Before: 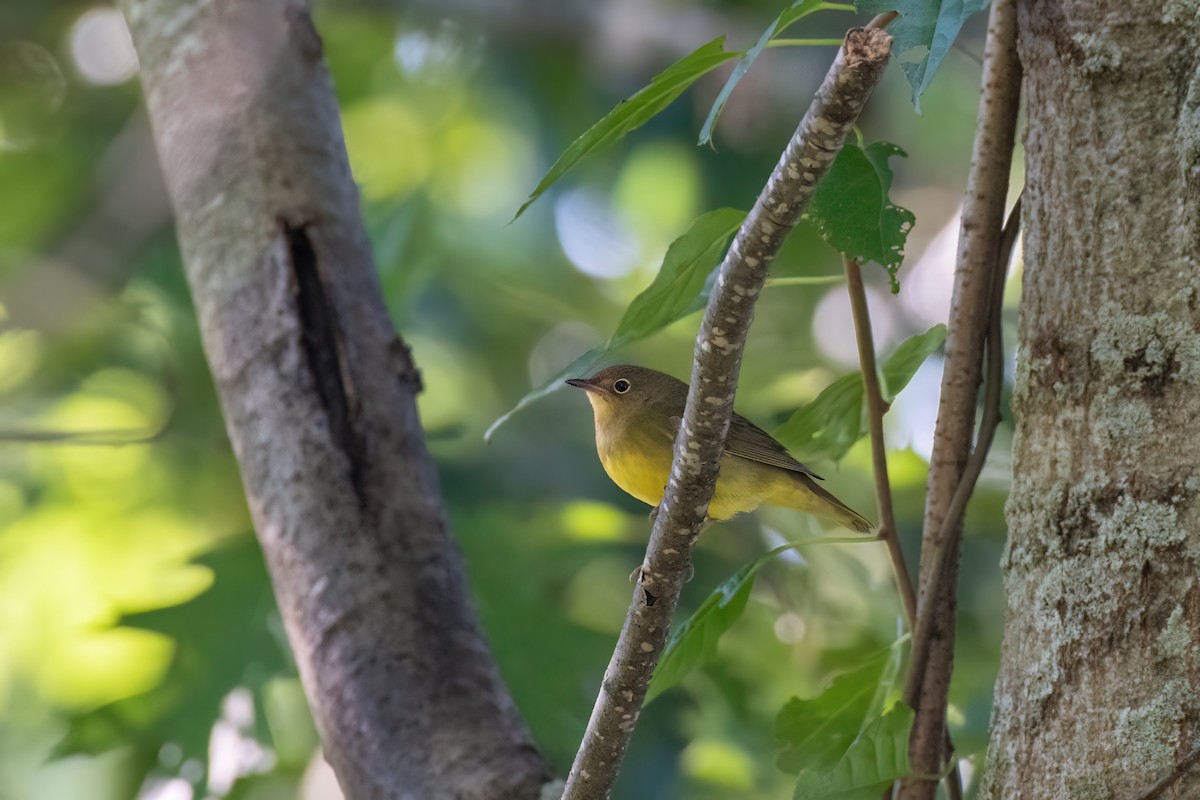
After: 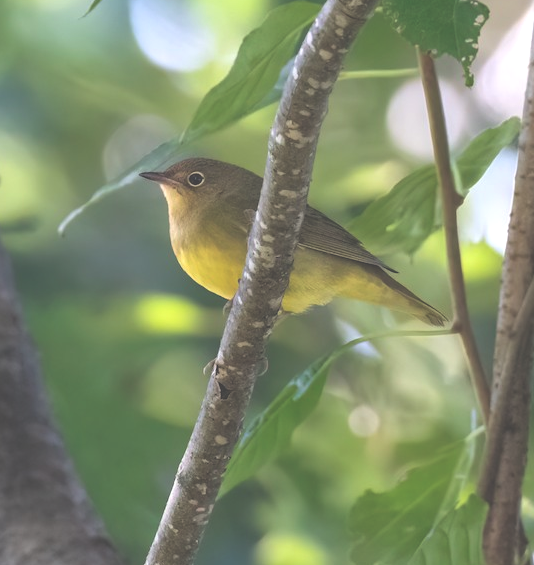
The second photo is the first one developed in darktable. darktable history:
exposure: black level correction -0.039, exposure 0.061 EV, compensate exposure bias true, compensate highlight preservation false
tone equalizer: -8 EV -0.419 EV, -7 EV -0.397 EV, -6 EV -0.348 EV, -5 EV -0.239 EV, -3 EV 0.25 EV, -2 EV 0.355 EV, -1 EV 0.405 EV, +0 EV 0.436 EV
crop: left 35.547%, top 25.953%, right 19.908%, bottom 3.419%
